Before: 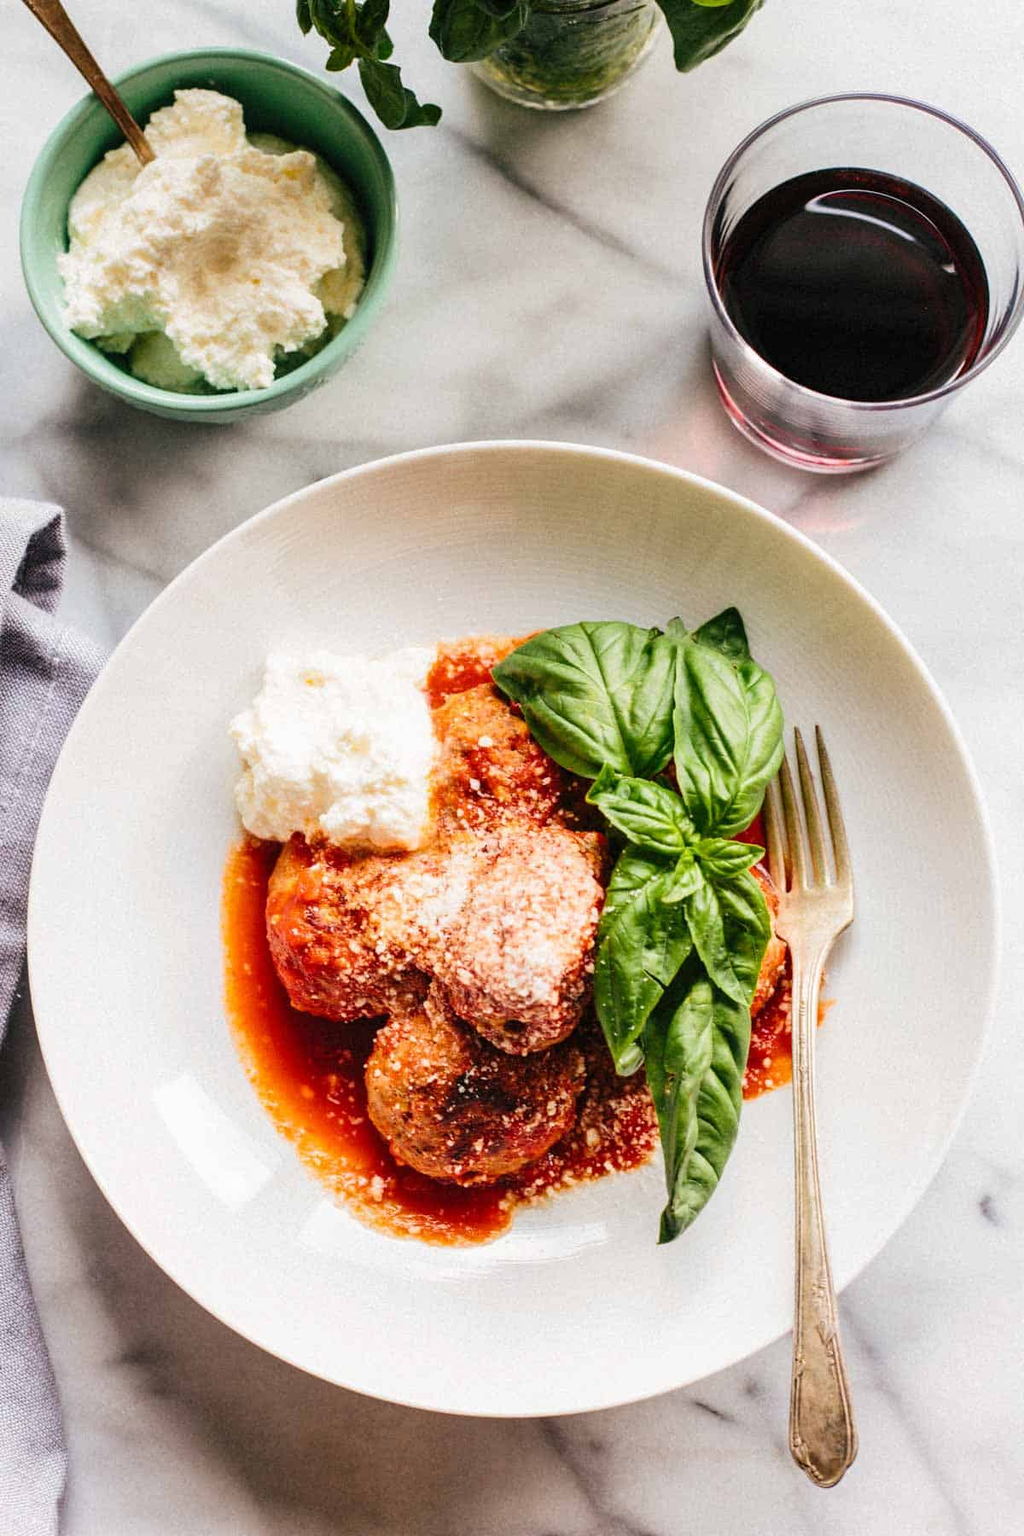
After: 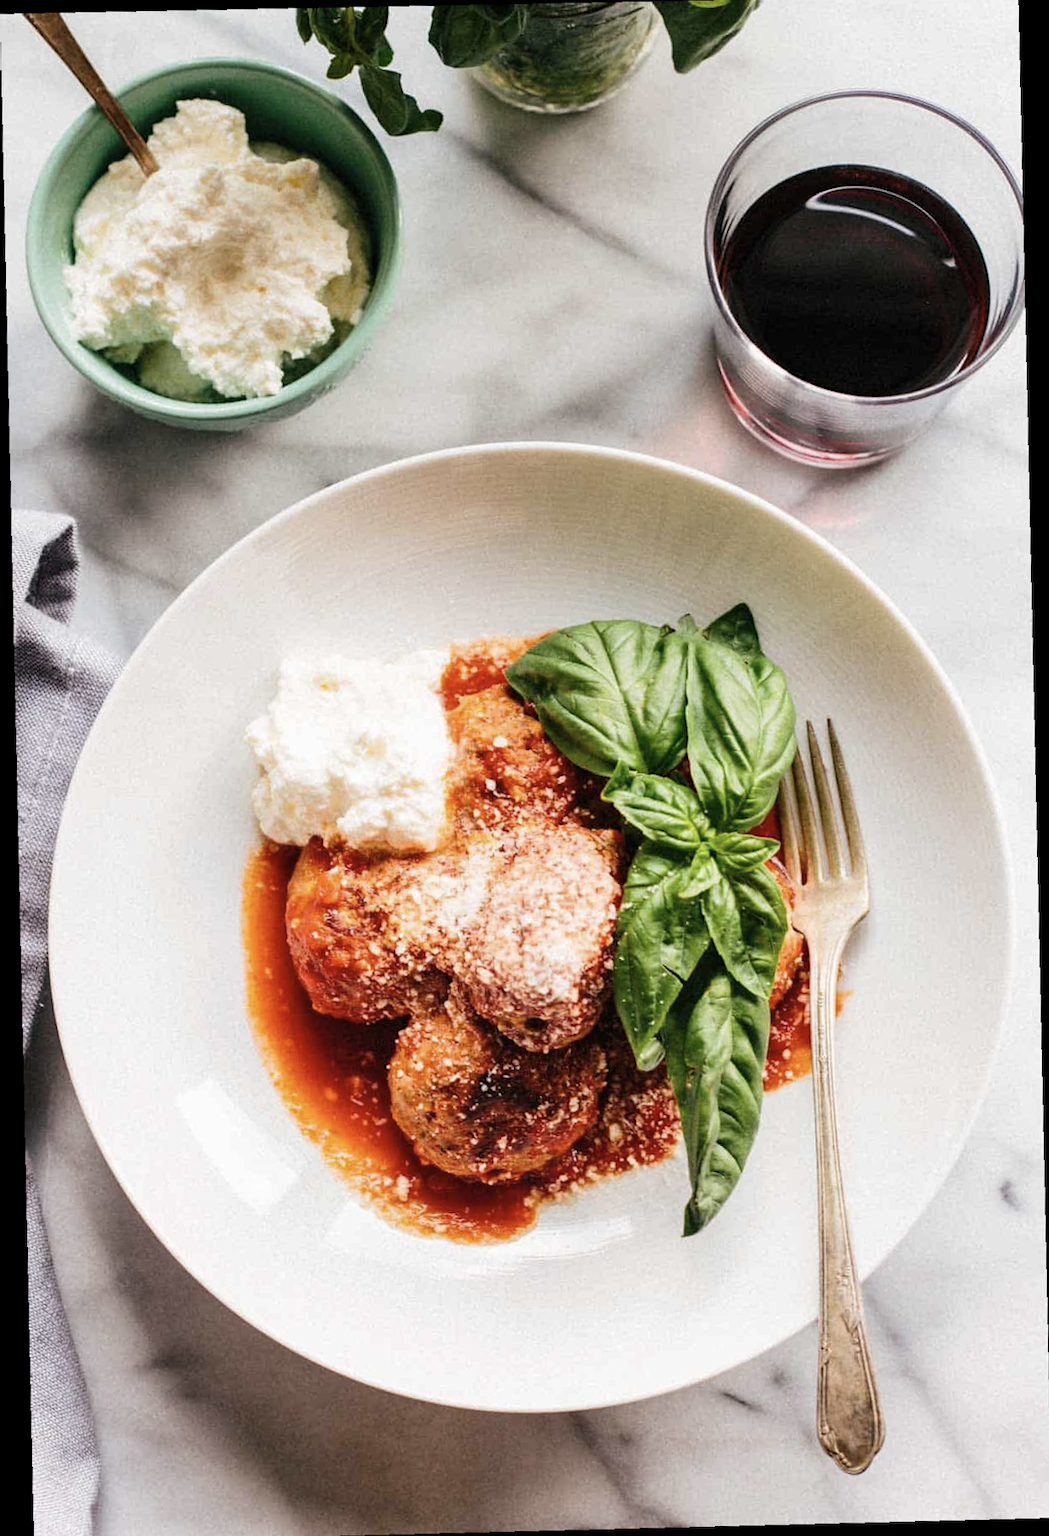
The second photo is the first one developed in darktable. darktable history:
rotate and perspective: rotation -1.77°, lens shift (horizontal) 0.004, automatic cropping off
crop and rotate: angle -0.5°
contrast brightness saturation: contrast 0.06, brightness -0.01, saturation -0.23
vibrance: on, module defaults
